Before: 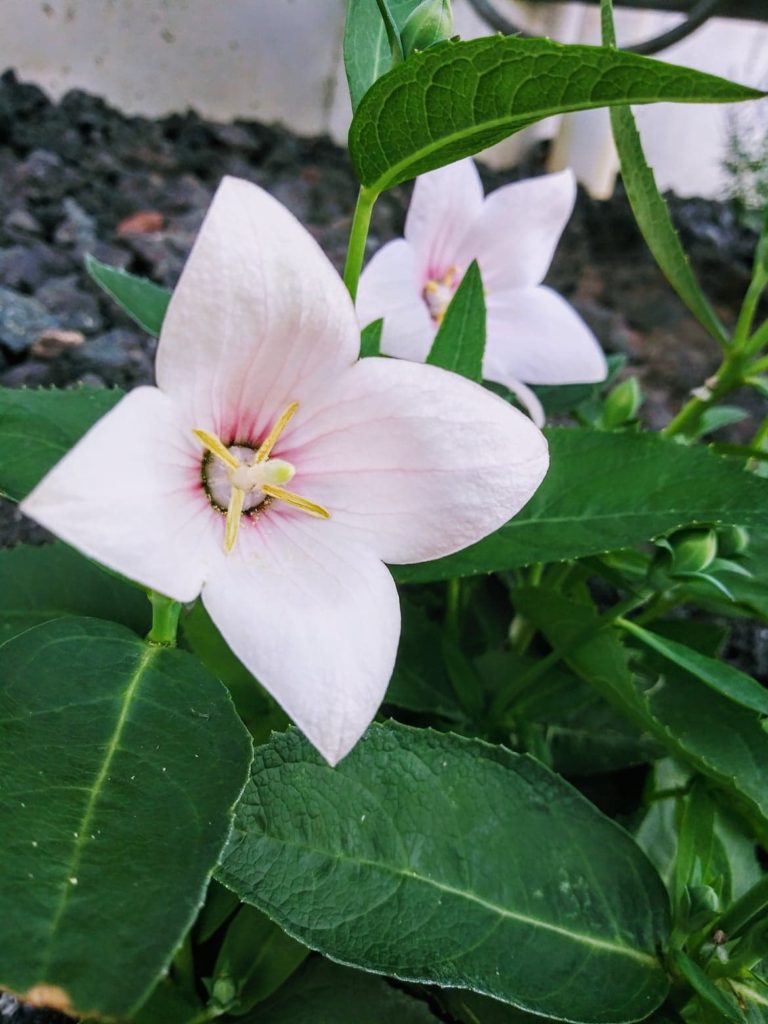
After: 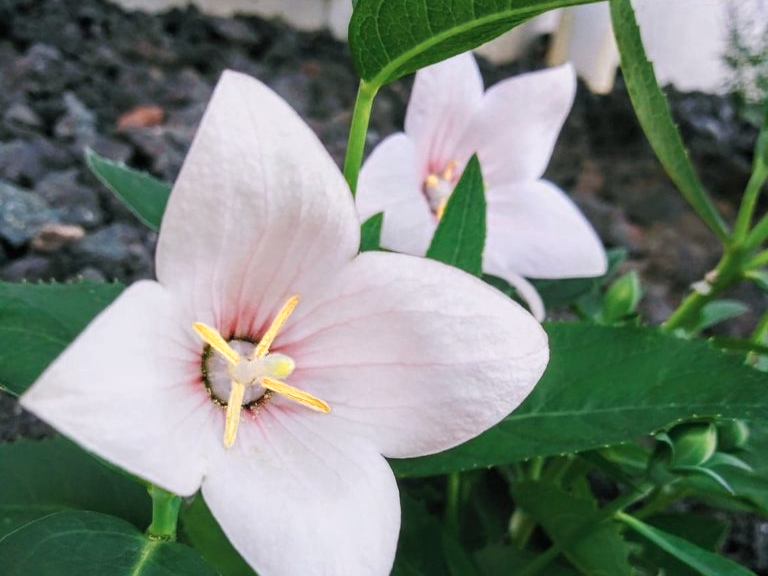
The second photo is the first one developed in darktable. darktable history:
crop and rotate: top 10.444%, bottom 33.237%
shadows and highlights: shadows 25.01, highlights -23.33, highlights color adjustment 55.57%
color zones: curves: ch0 [(0.018, 0.548) (0.224, 0.64) (0.425, 0.447) (0.675, 0.575) (0.732, 0.579)]; ch1 [(0.066, 0.487) (0.25, 0.5) (0.404, 0.43) (0.75, 0.421) (0.956, 0.421)]; ch2 [(0.044, 0.561) (0.215, 0.465) (0.399, 0.544) (0.465, 0.548) (0.614, 0.447) (0.724, 0.43) (0.882, 0.623) (0.956, 0.632)]
